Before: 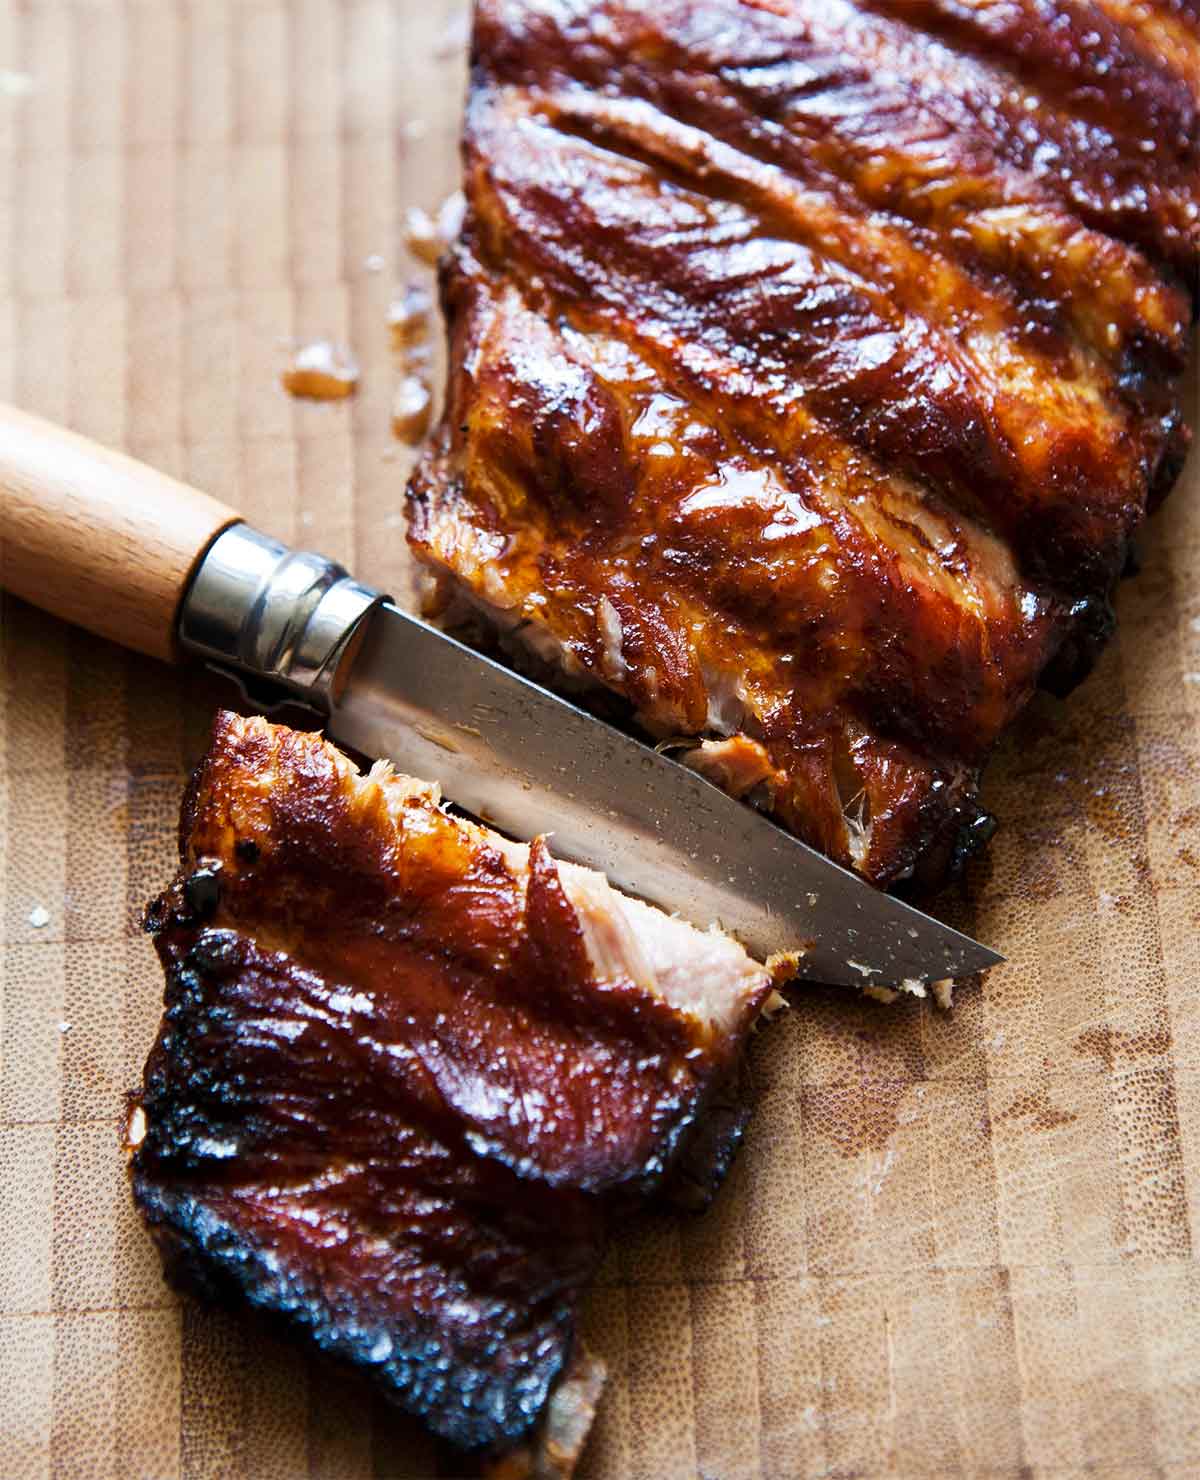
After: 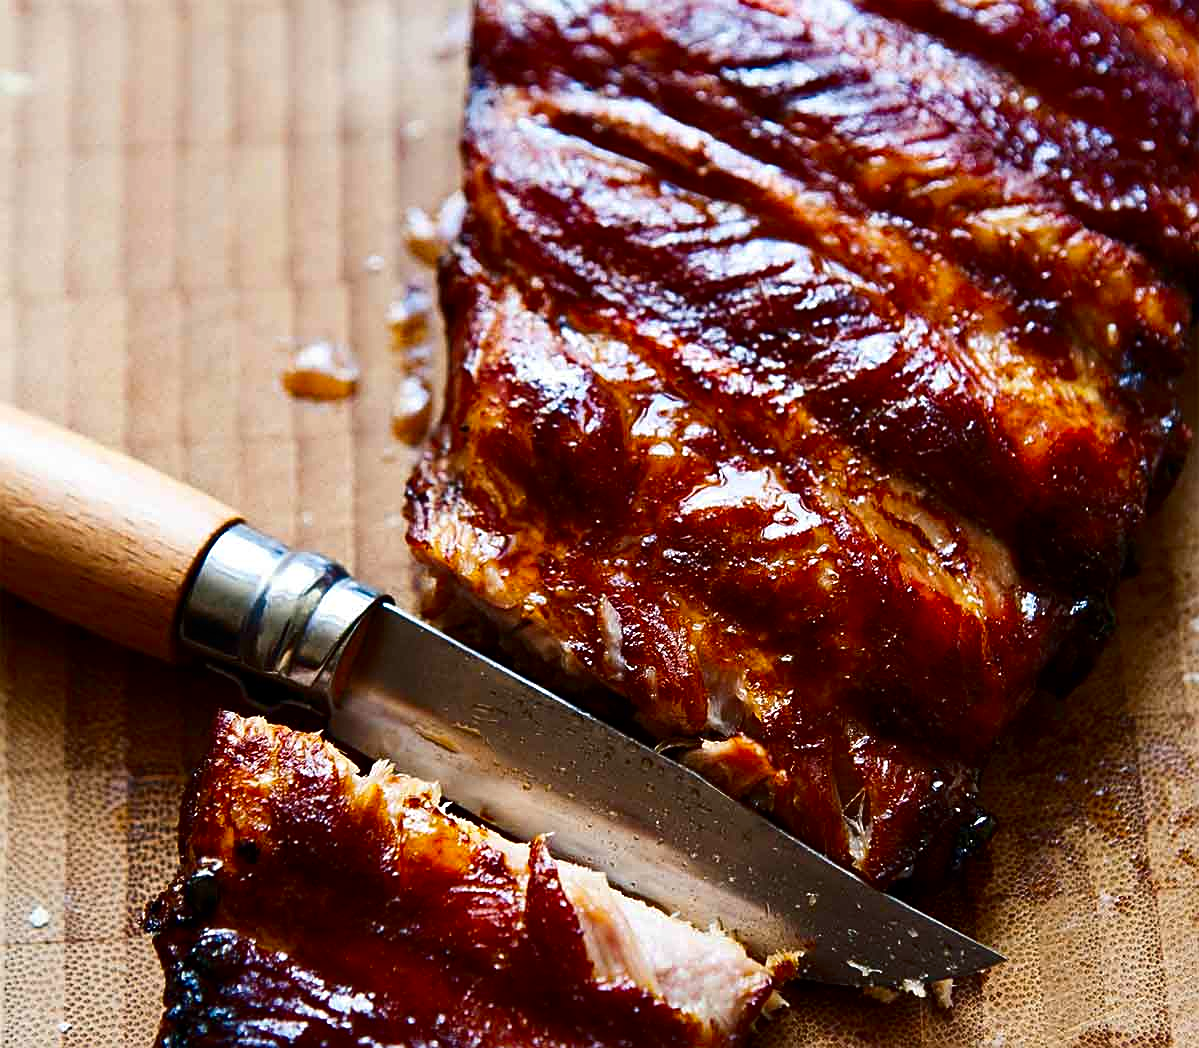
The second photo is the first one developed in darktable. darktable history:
crop: right 0%, bottom 29.151%
haze removal: compatibility mode true, adaptive false
sharpen: on, module defaults
contrast brightness saturation: contrast 0.124, brightness -0.122, saturation 0.197
